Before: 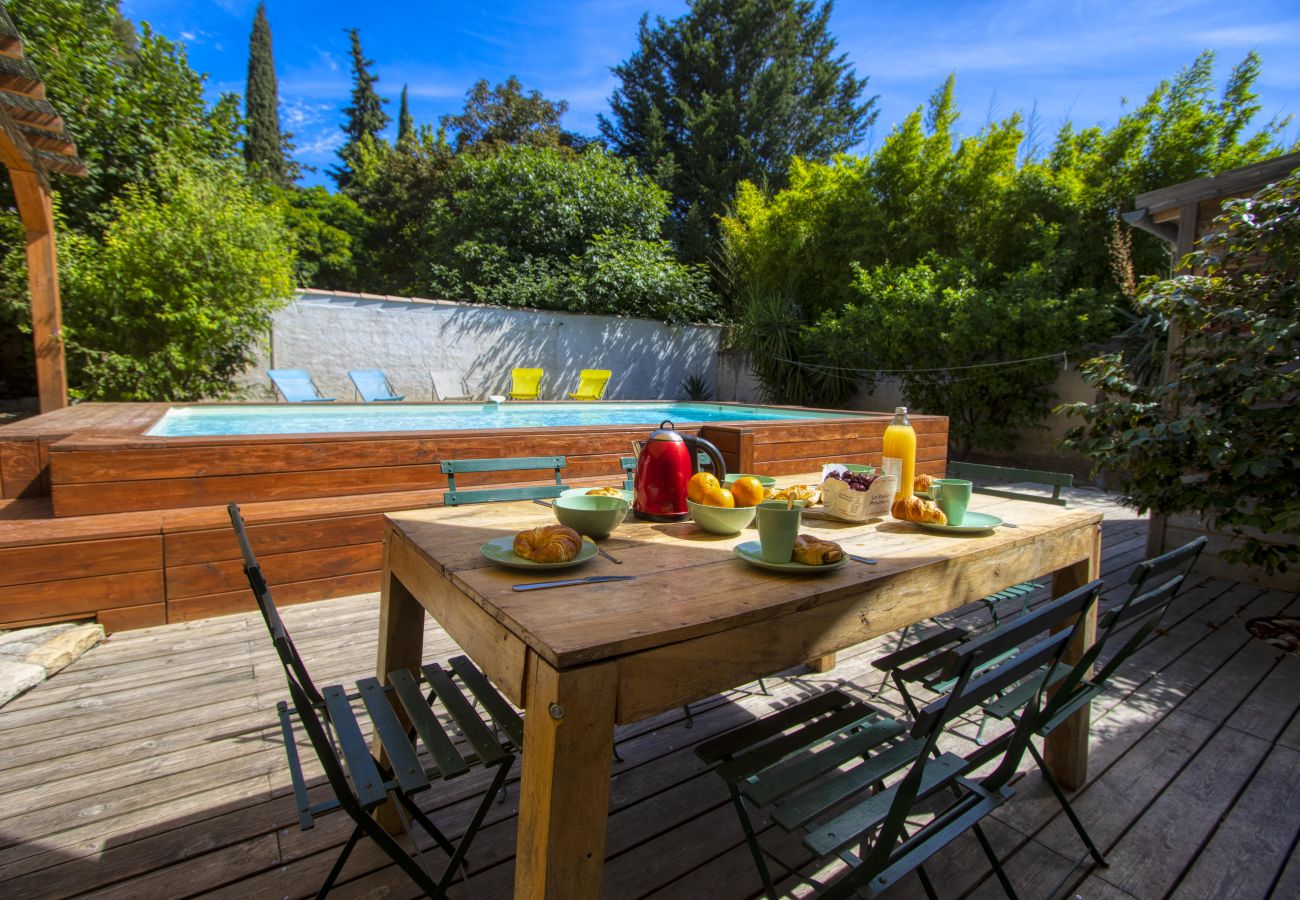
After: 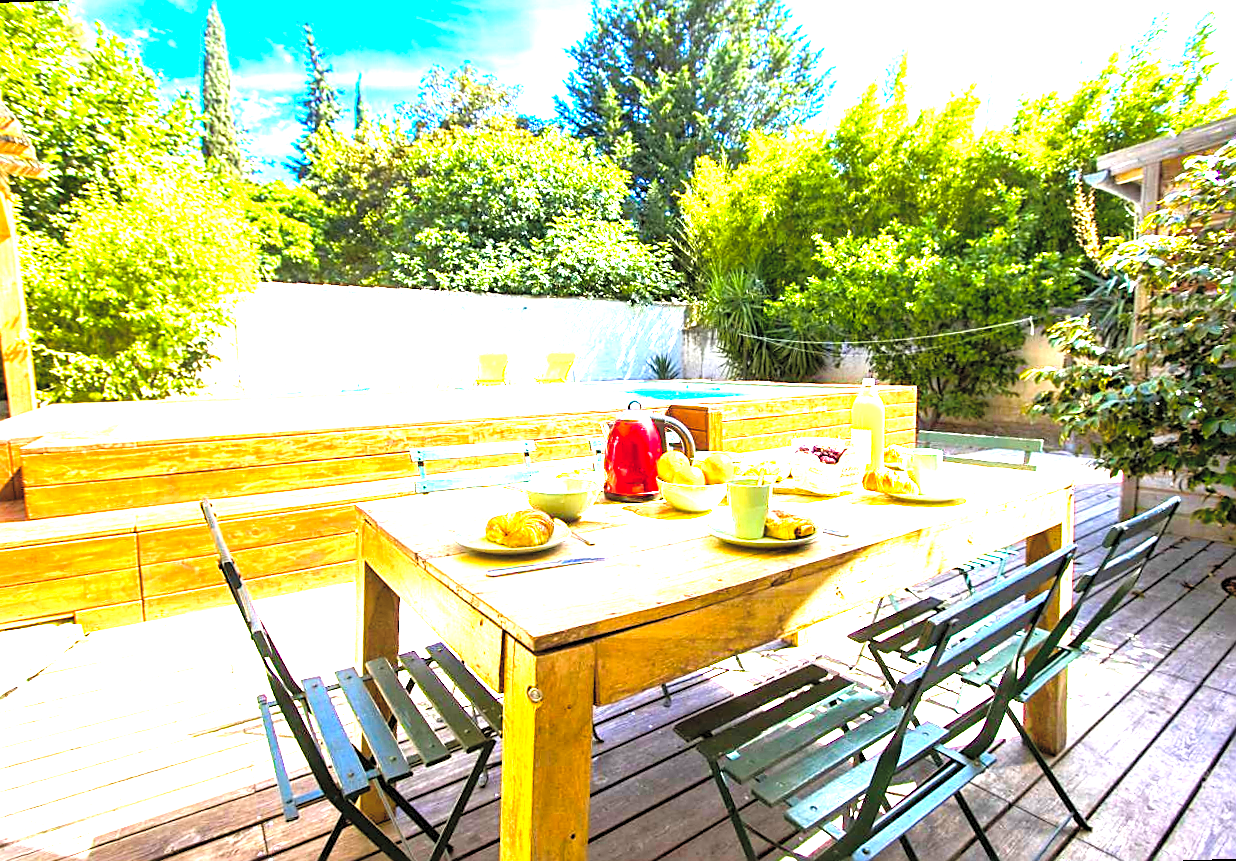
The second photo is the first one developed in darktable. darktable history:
contrast brightness saturation: contrast 0.14, brightness 0.21
exposure: exposure 0.496 EV, compensate highlight preservation false
levels: levels [0, 0.281, 0.562]
rotate and perspective: rotation -2.12°, lens shift (vertical) 0.009, lens shift (horizontal) -0.008, automatic cropping original format, crop left 0.036, crop right 0.964, crop top 0.05, crop bottom 0.959
tone equalizer: on, module defaults
sharpen: on, module defaults
color balance rgb: perceptual saturation grading › global saturation 25%, perceptual saturation grading › highlights -50%, perceptual saturation grading › shadows 30%, perceptual brilliance grading › global brilliance 12%, global vibrance 20%
